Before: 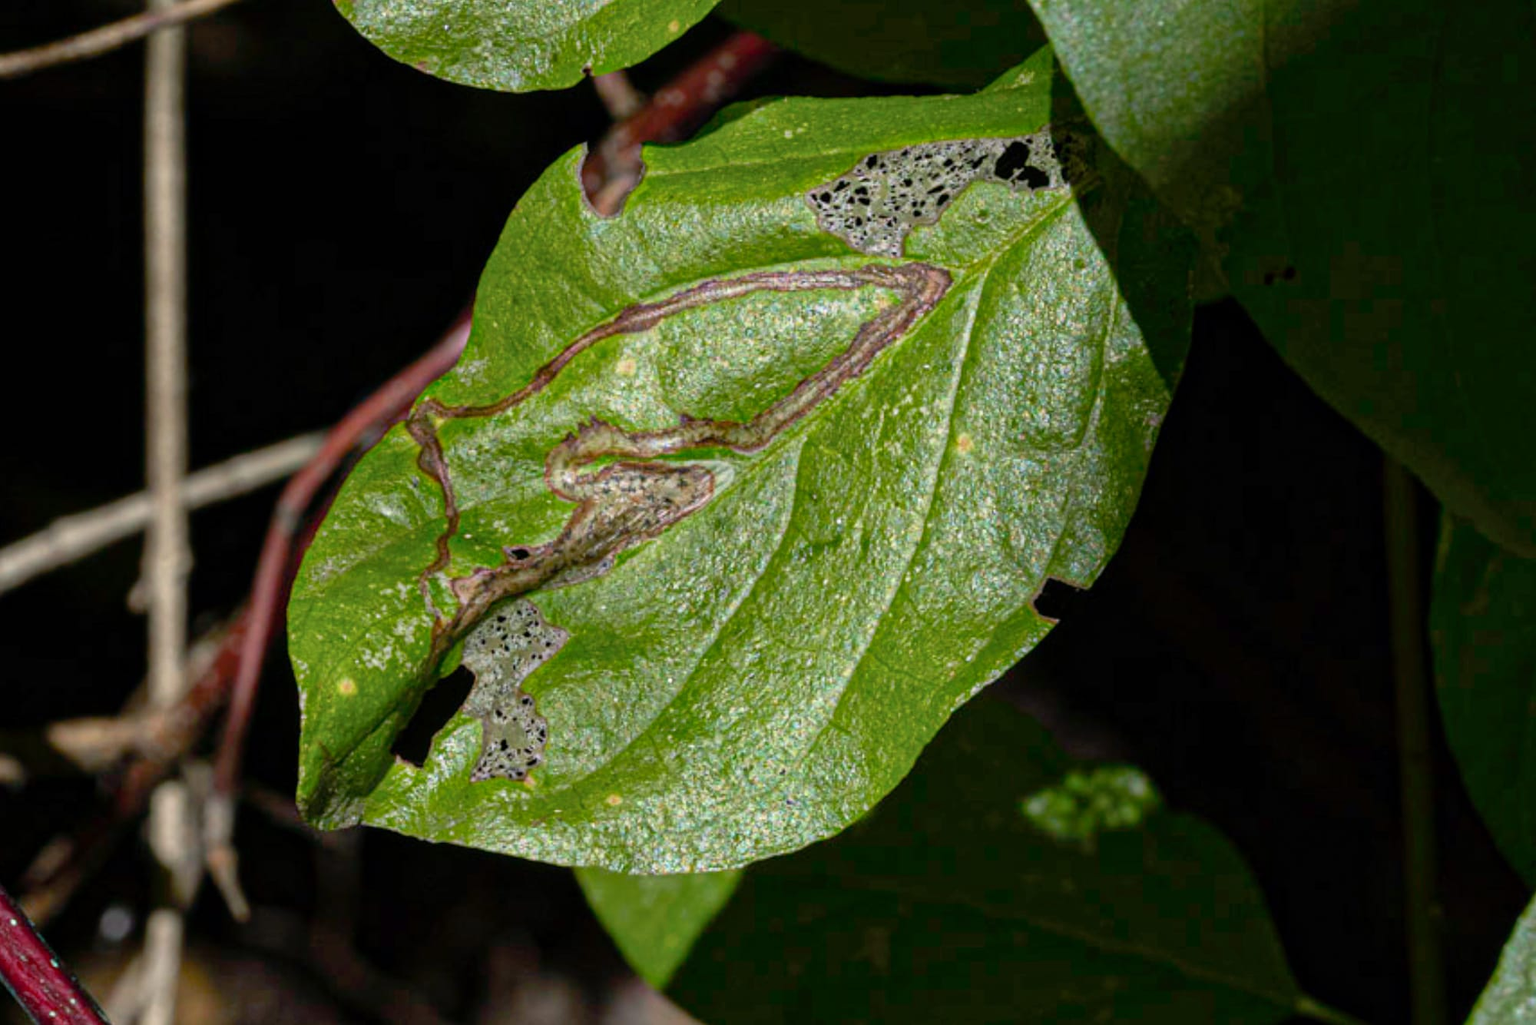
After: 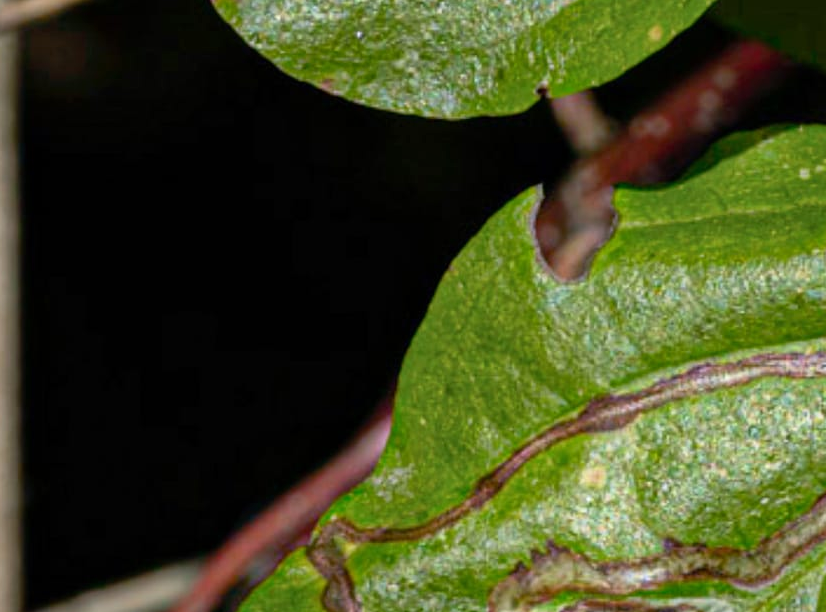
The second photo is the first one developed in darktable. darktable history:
crop and rotate: left 11.11%, top 0.082%, right 47.554%, bottom 54.04%
tone equalizer: -8 EV 0.079 EV, smoothing 1
